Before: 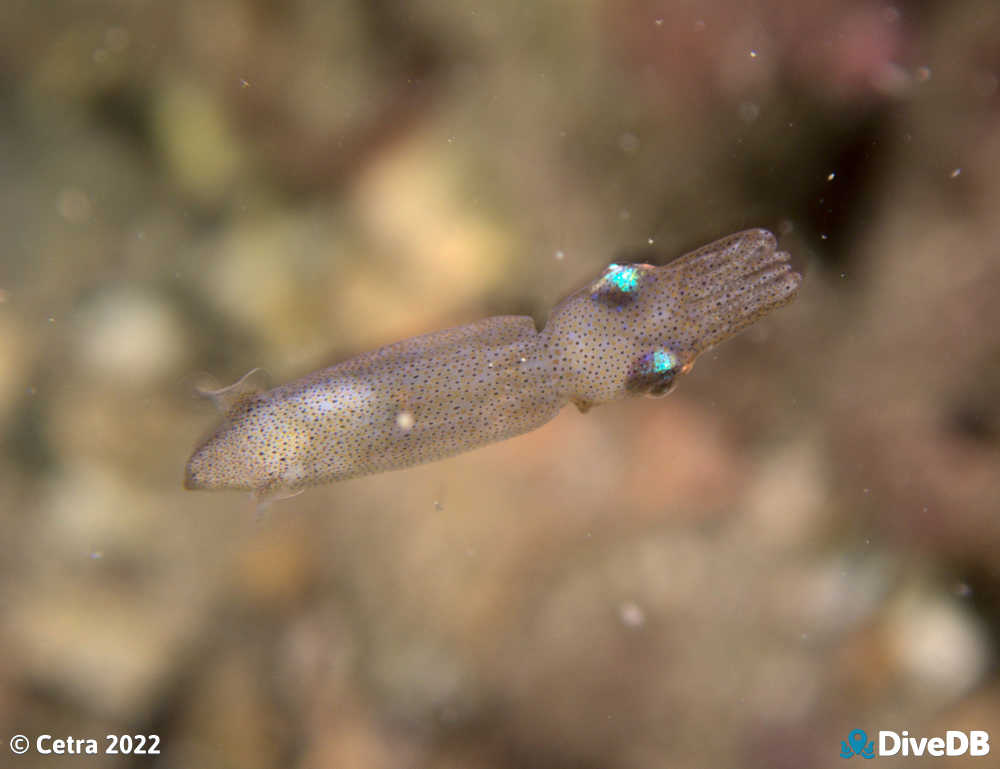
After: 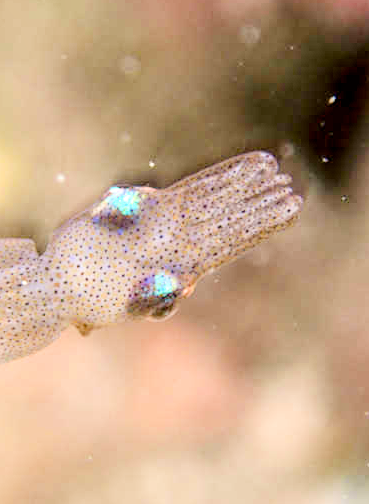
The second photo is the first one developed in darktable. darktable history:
crop and rotate: left 49.936%, top 10.094%, right 13.136%, bottom 24.256%
exposure: black level correction 0.001, exposure 1.84 EV, compensate highlight preservation false
filmic rgb: black relative exposure -7.65 EV, white relative exposure 4.56 EV, hardness 3.61, contrast 1.05
haze removal: compatibility mode true, adaptive false
sharpen: amount 0.2
local contrast: on, module defaults
